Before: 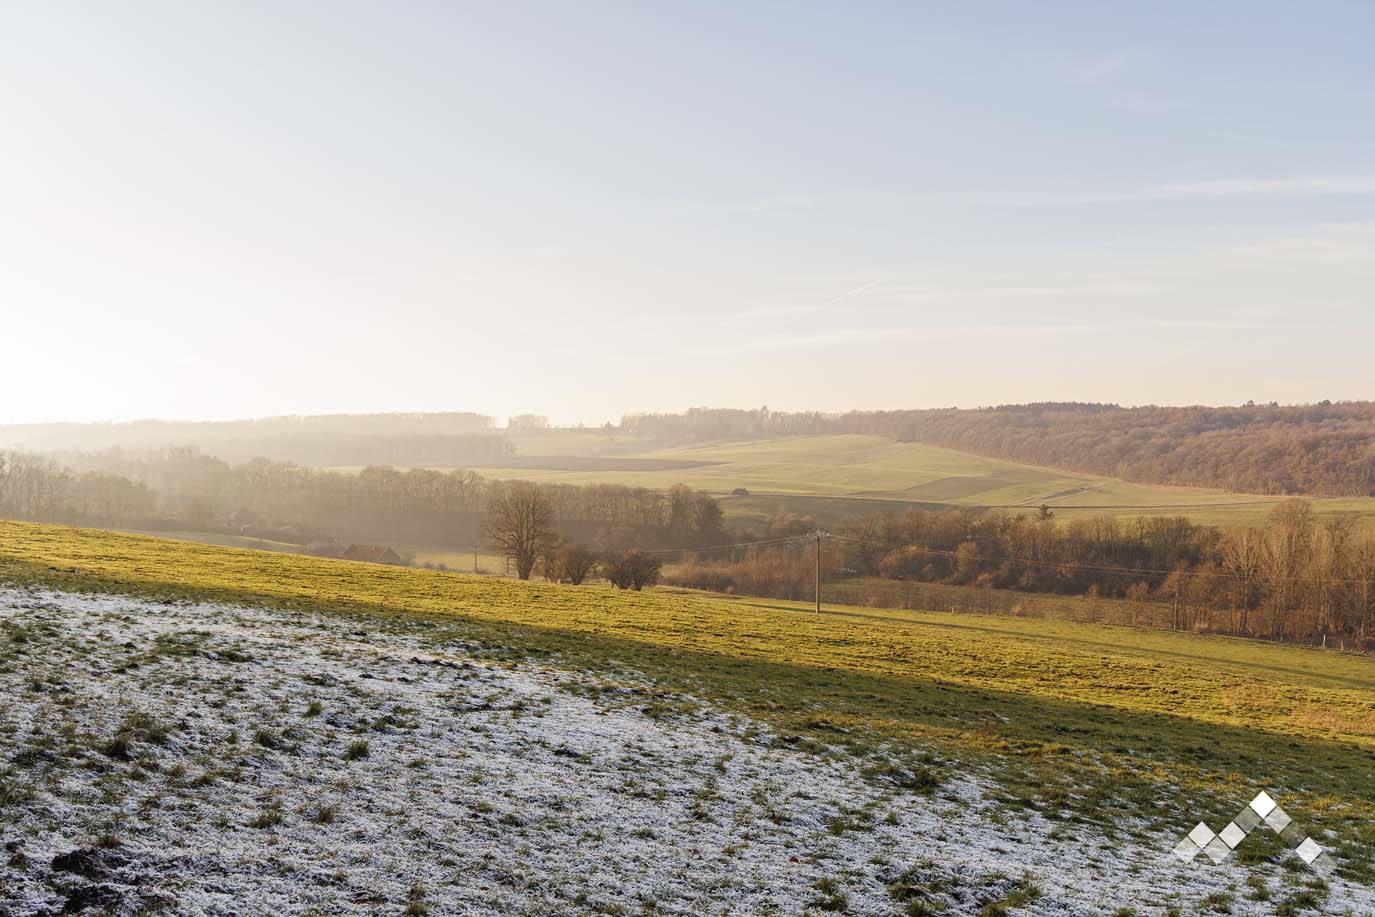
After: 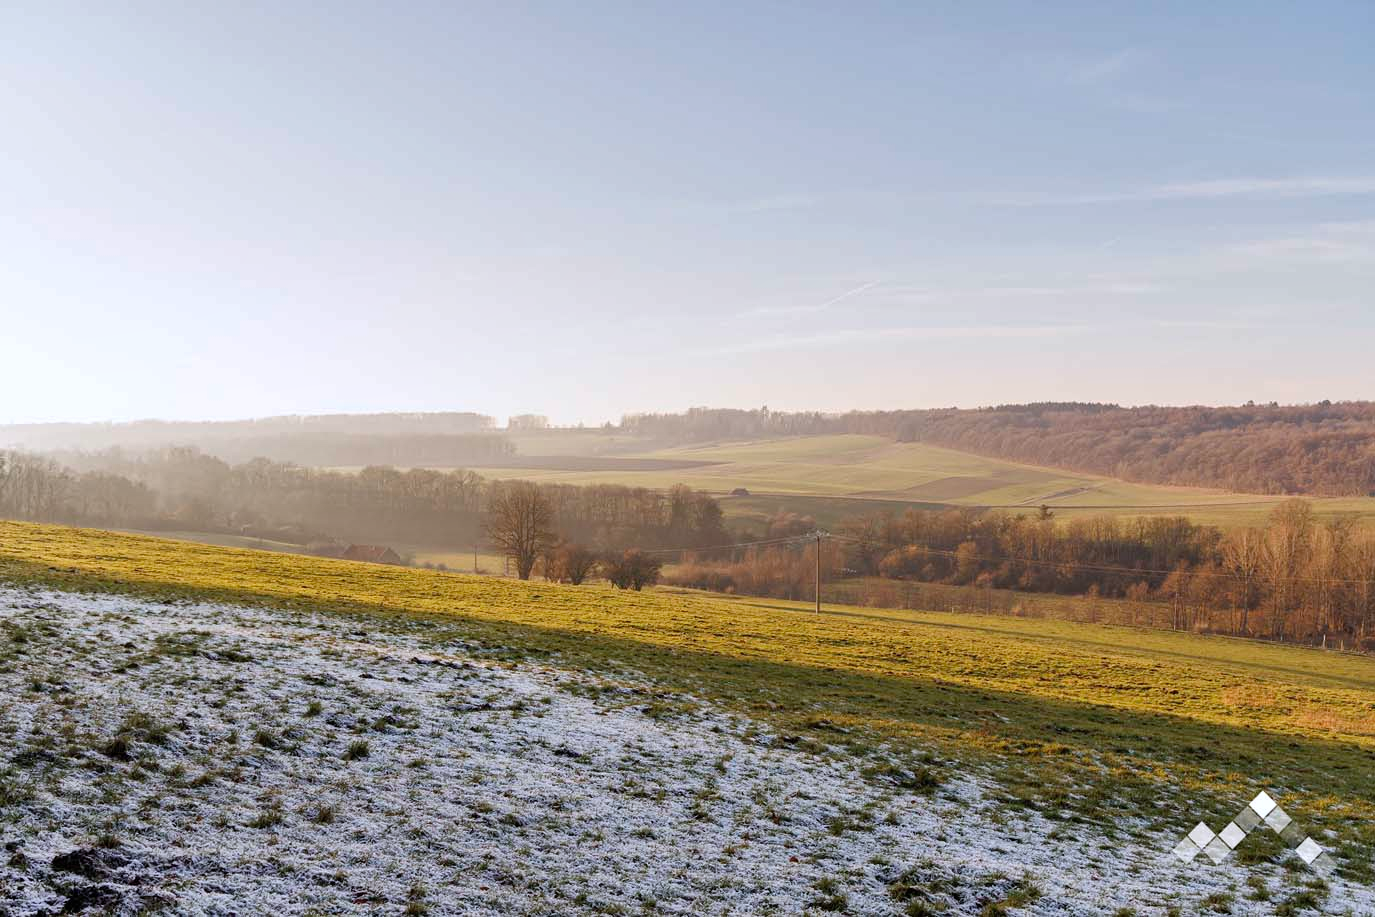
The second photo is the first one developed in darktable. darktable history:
white balance: red 0.984, blue 1.059
shadows and highlights: highlights color adjustment 0%, low approximation 0.01, soften with gaussian
